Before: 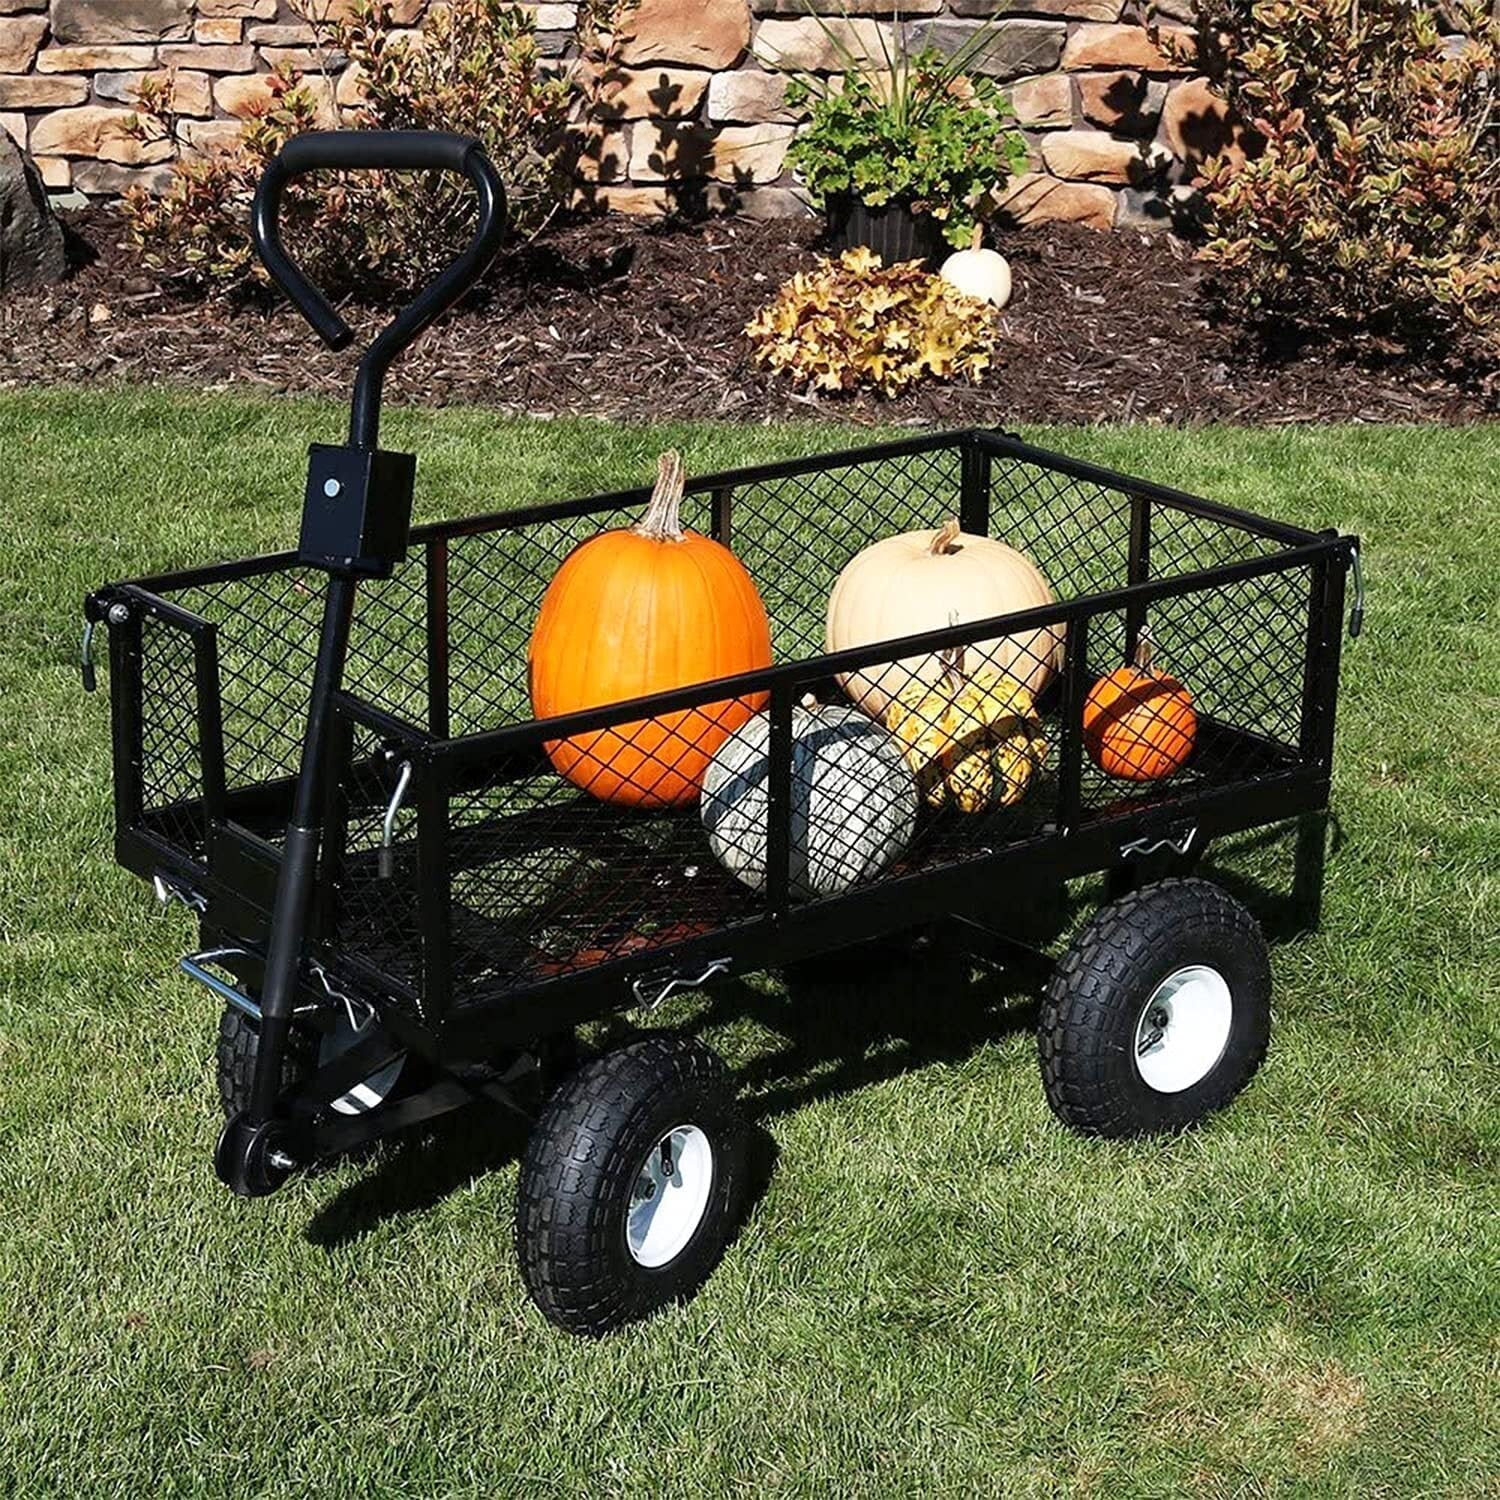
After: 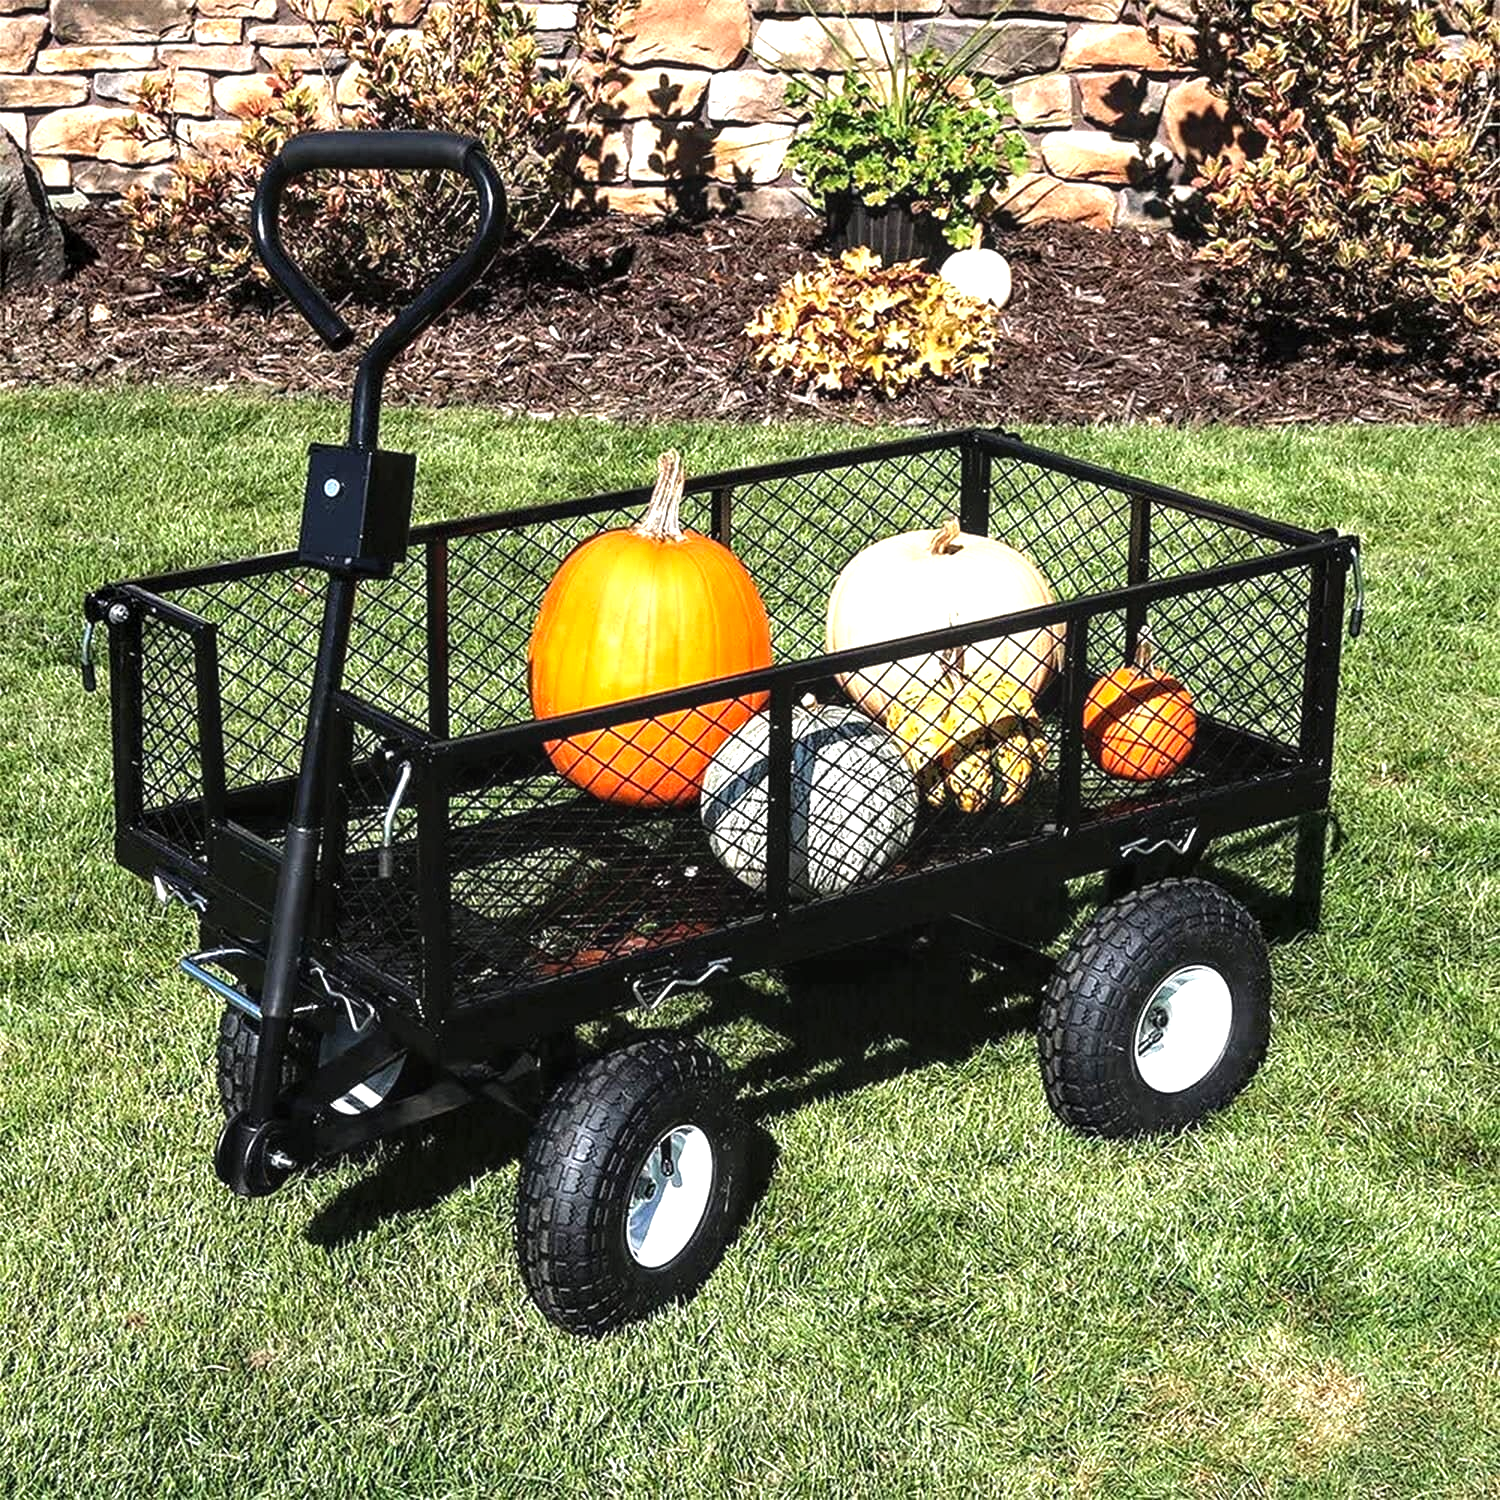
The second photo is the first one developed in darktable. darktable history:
local contrast: on, module defaults
tone equalizer: -8 EV -0.449 EV, -7 EV -0.409 EV, -6 EV -0.361 EV, -5 EV -0.206 EV, -3 EV 0.192 EV, -2 EV 0.331 EV, -1 EV 0.408 EV, +0 EV 0.442 EV, smoothing diameter 2.21%, edges refinement/feathering 19.88, mask exposure compensation -1.57 EV, filter diffusion 5
exposure: exposure 0.608 EV, compensate highlight preservation false
